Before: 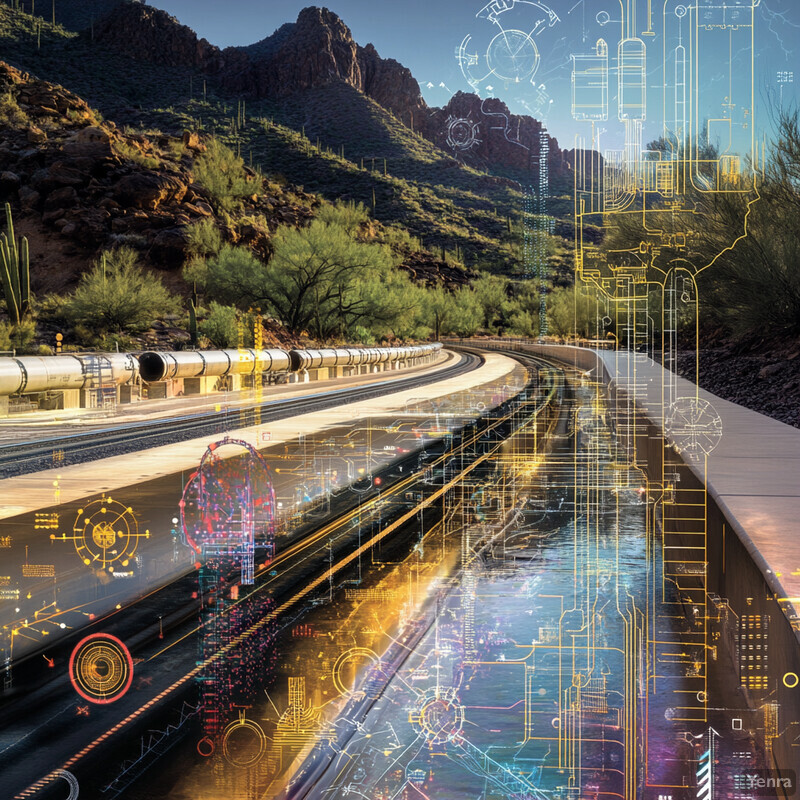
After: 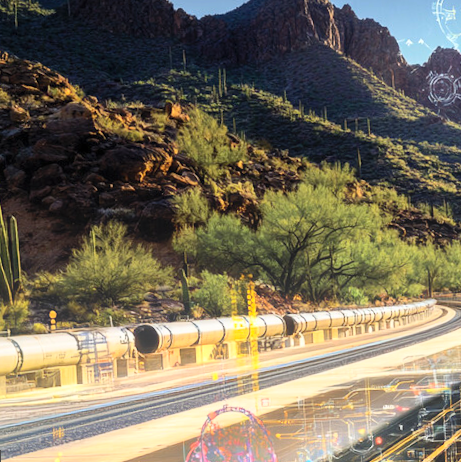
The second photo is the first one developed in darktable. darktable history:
crop and rotate: left 3.047%, top 7.509%, right 42.236%, bottom 37.598%
bloom: size 16%, threshold 98%, strength 20%
contrast brightness saturation: contrast 0.2, brightness 0.16, saturation 0.22
rotate and perspective: rotation -3.18°, automatic cropping off
